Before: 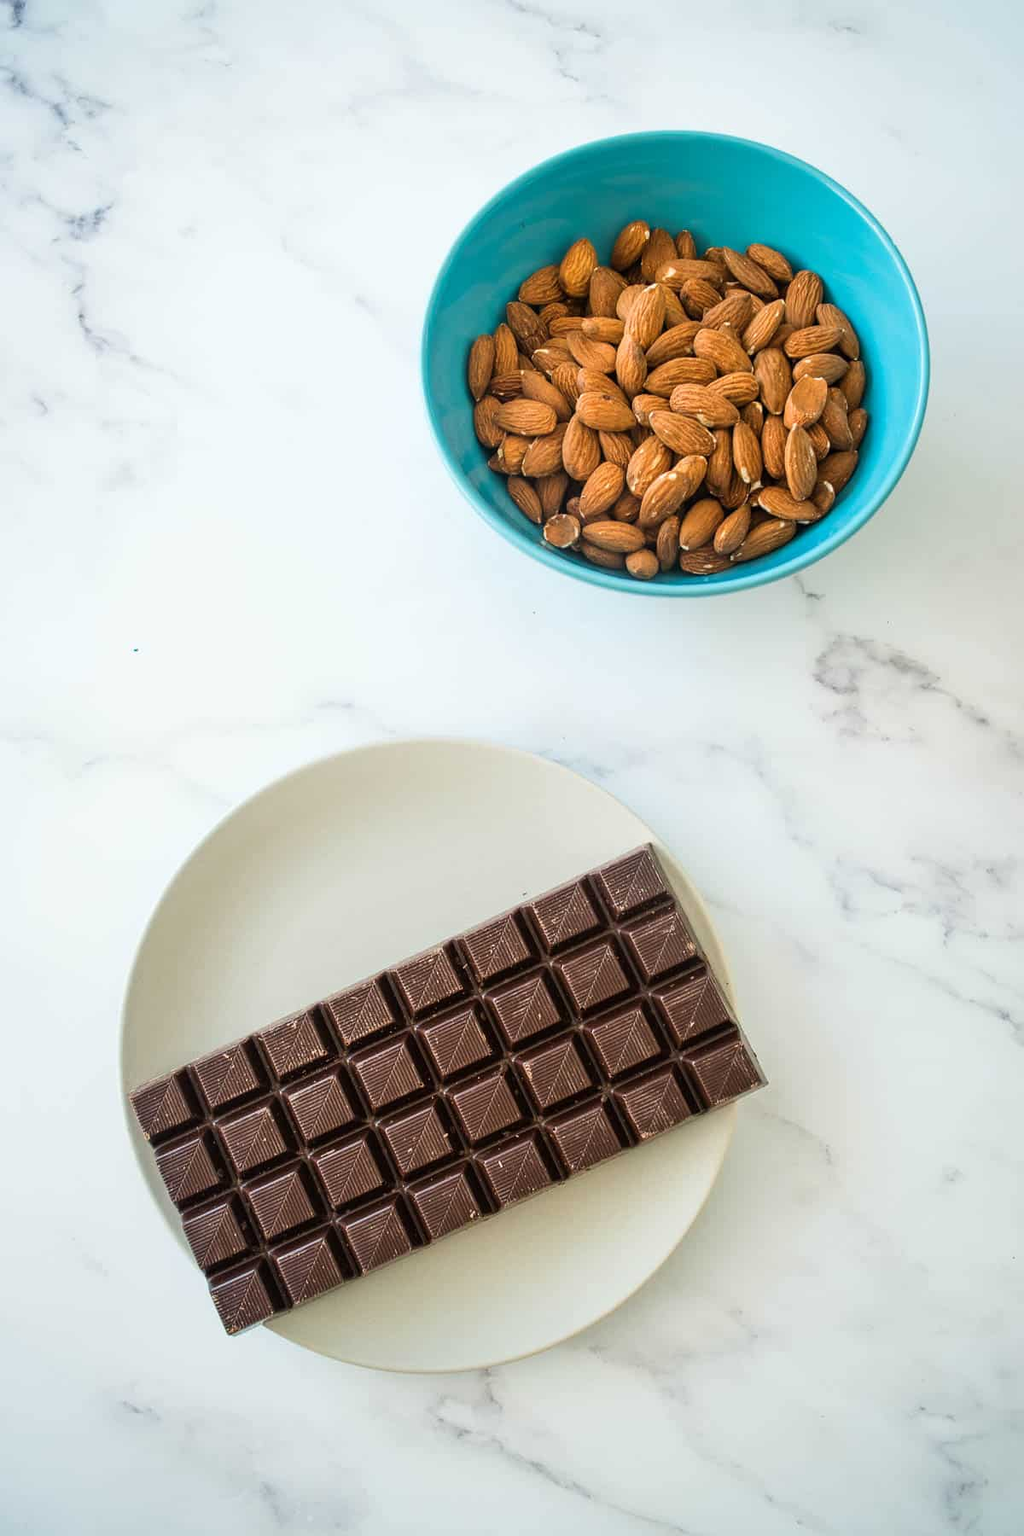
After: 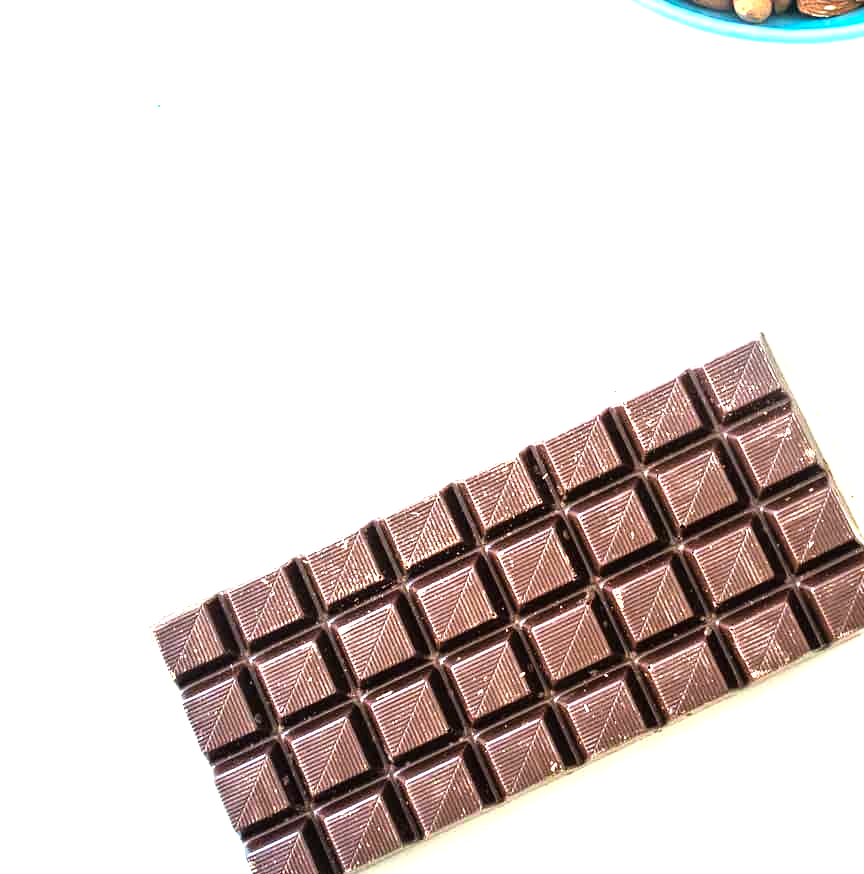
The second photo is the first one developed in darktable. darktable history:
exposure: black level correction 0, exposure 1.095 EV, compensate highlight preservation false
crop: top 36.48%, right 27.972%, bottom 14.917%
color calibration: illuminant as shot in camera, x 0.358, y 0.373, temperature 4628.91 K
tone equalizer: -8 EV -0.756 EV, -7 EV -0.681 EV, -6 EV -0.608 EV, -5 EV -0.399 EV, -3 EV 0.37 EV, -2 EV 0.6 EV, -1 EV 0.685 EV, +0 EV 0.722 EV
